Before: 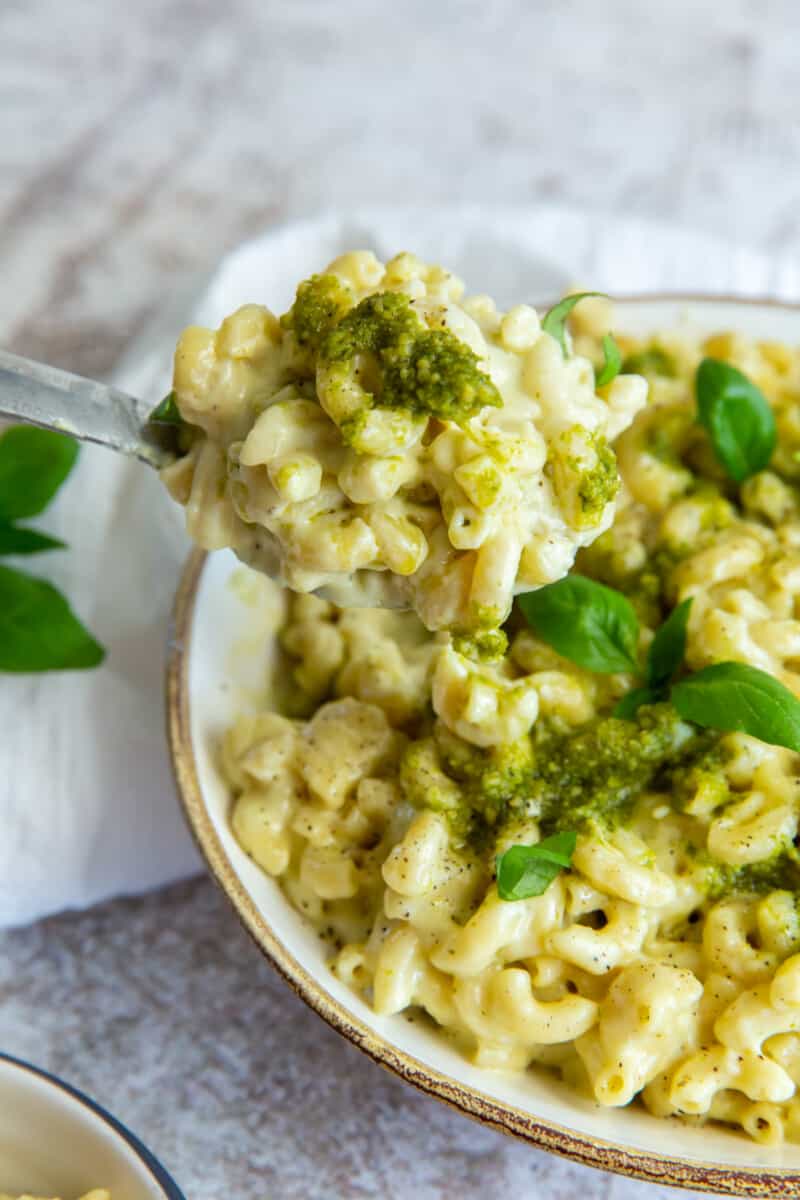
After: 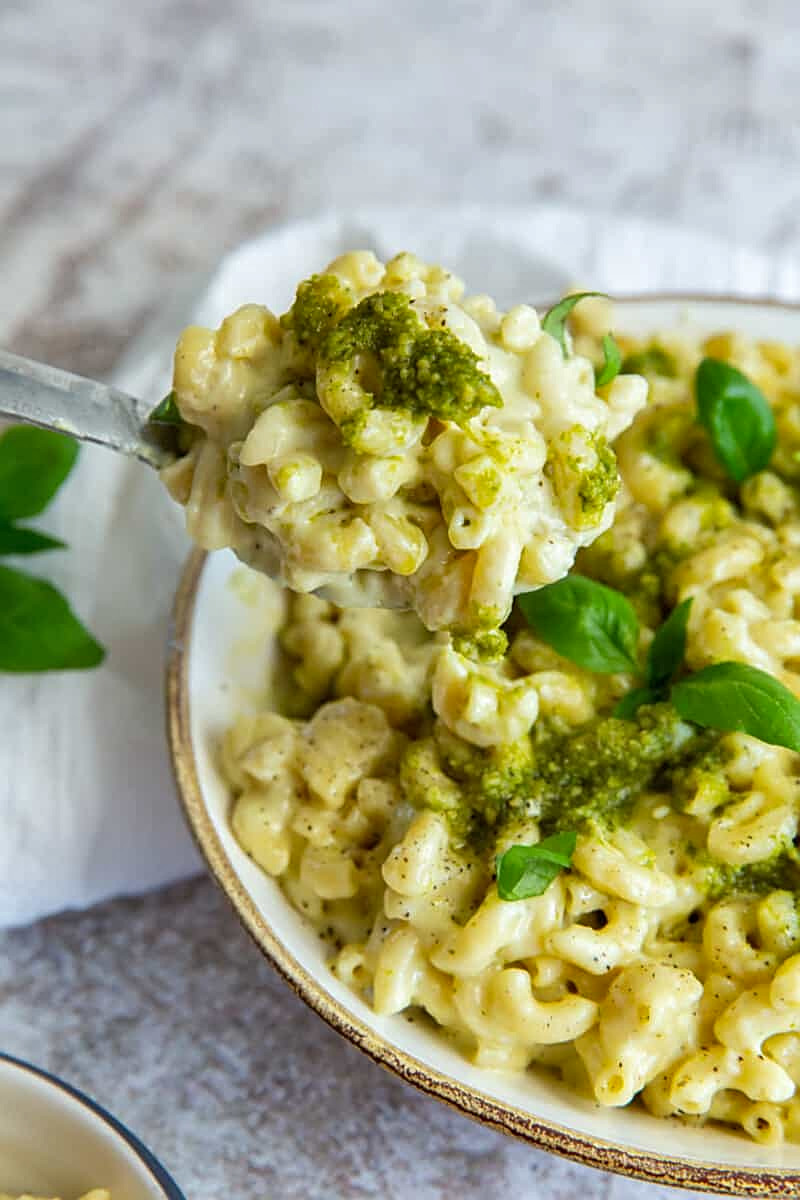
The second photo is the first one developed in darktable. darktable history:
sharpen: on, module defaults
shadows and highlights: shadows 35.11, highlights -34.81, soften with gaussian
